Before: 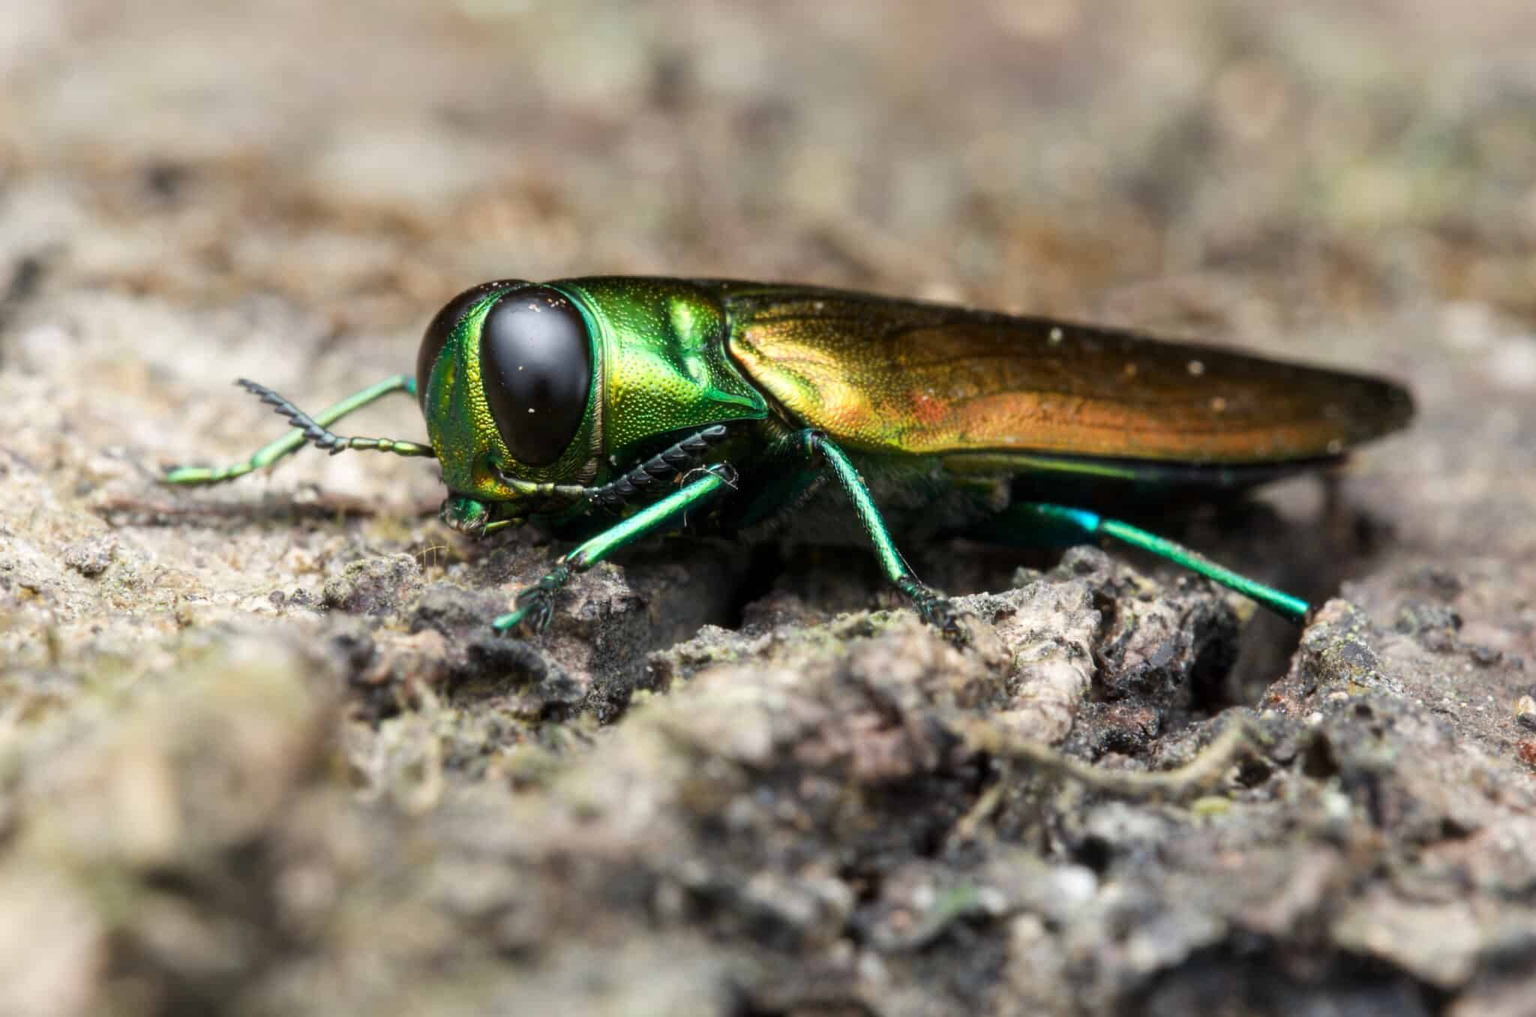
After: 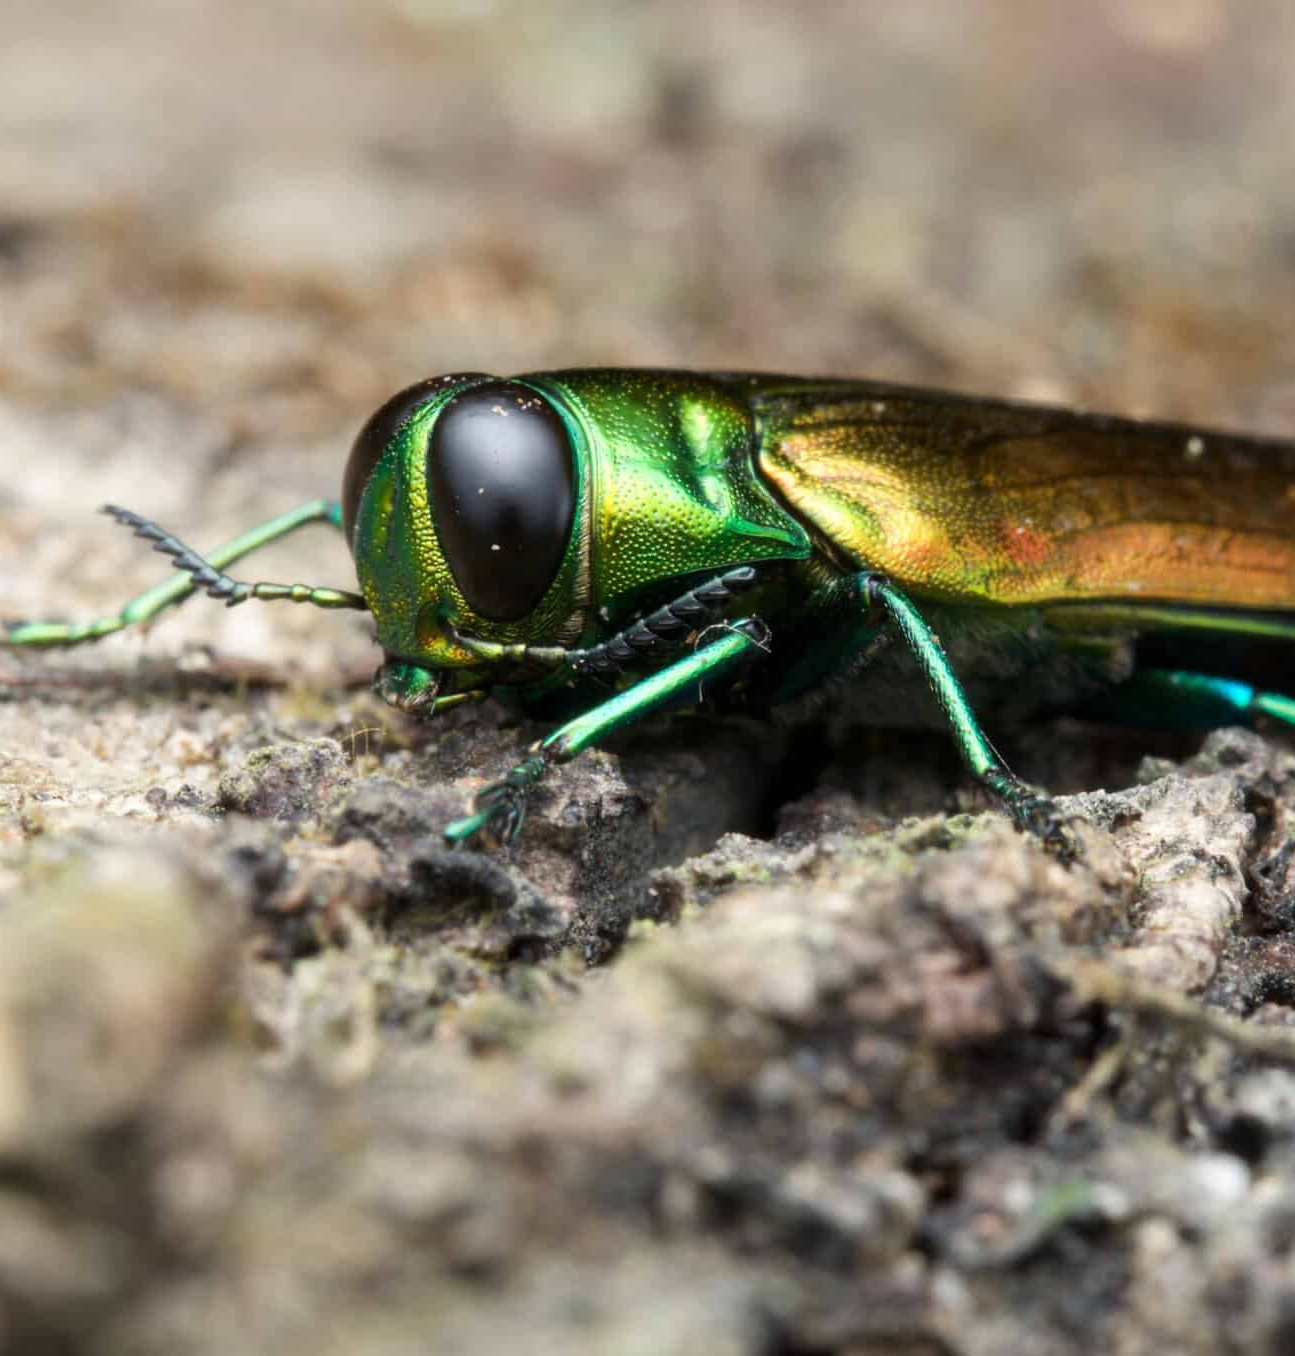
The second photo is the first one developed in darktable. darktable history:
crop: left 10.44%, right 26.325%
